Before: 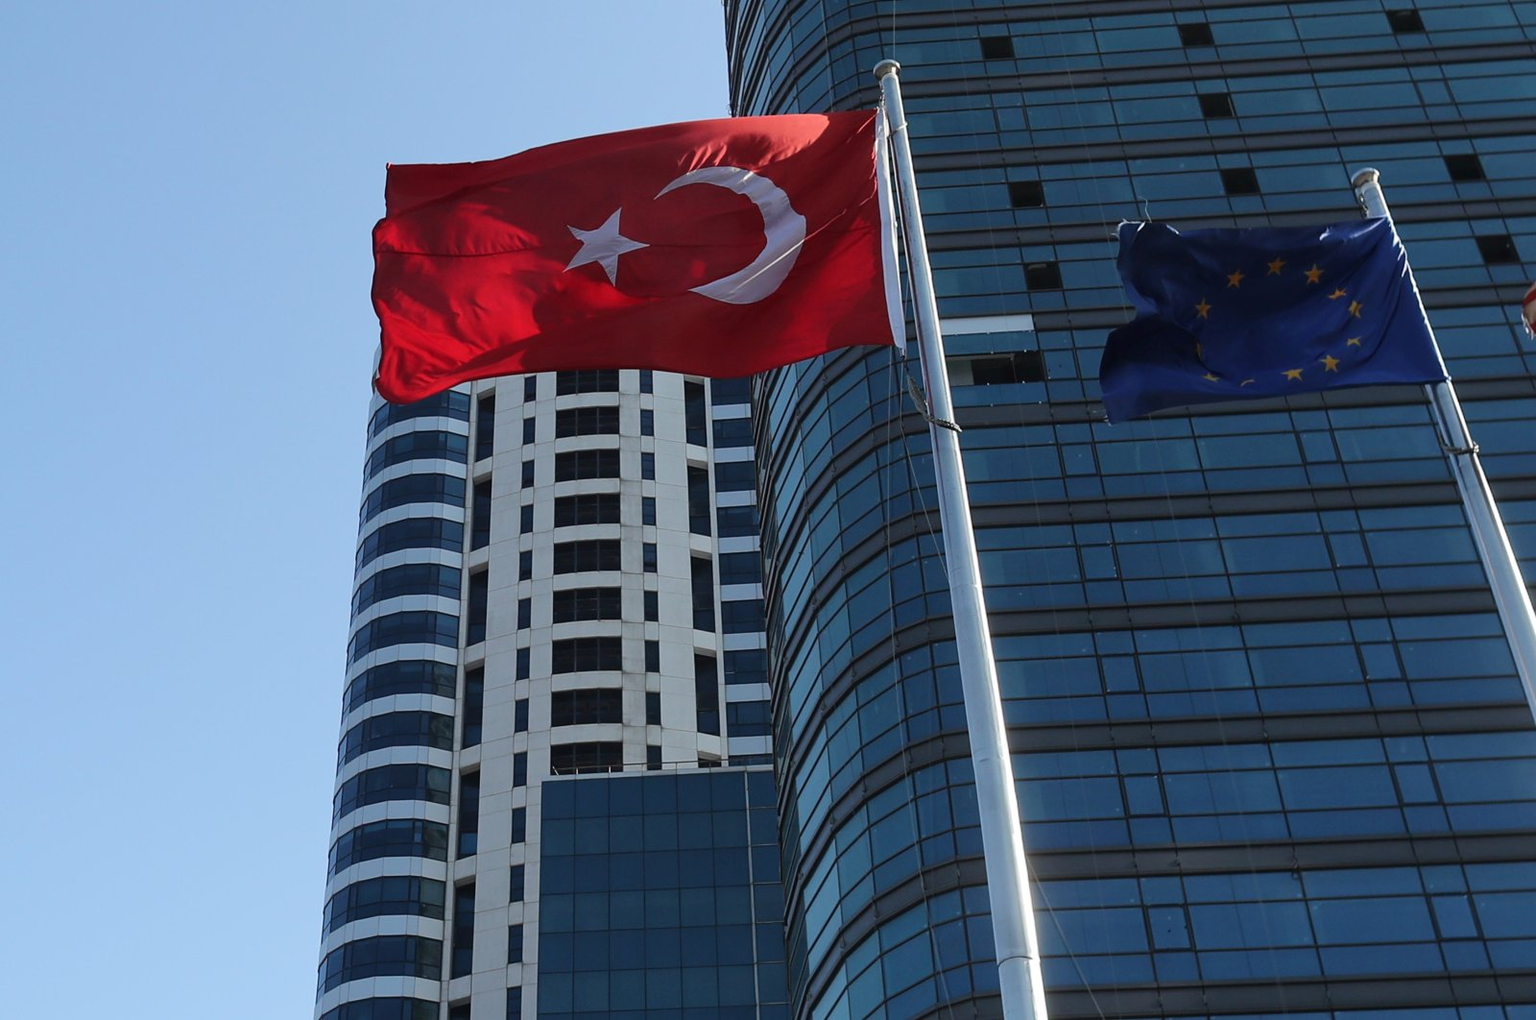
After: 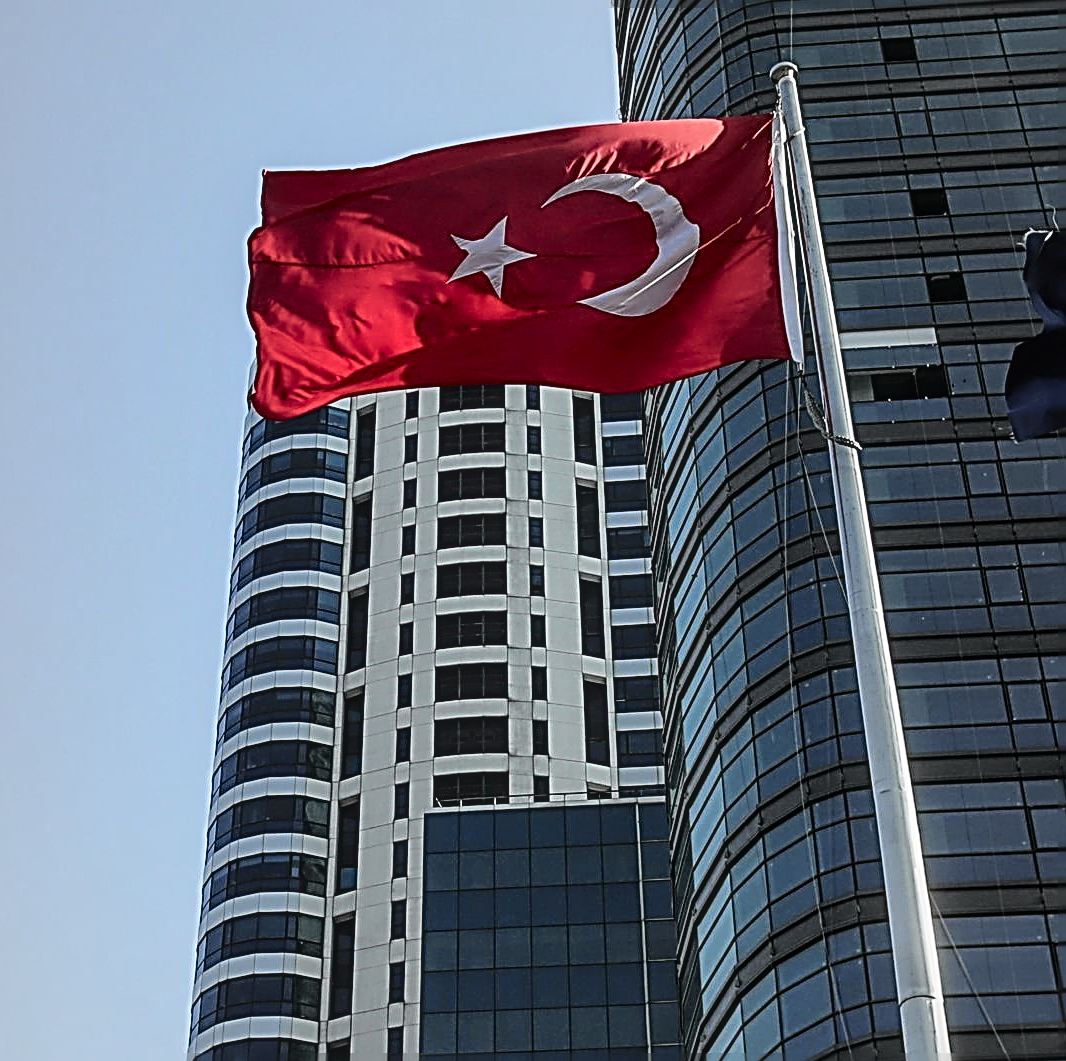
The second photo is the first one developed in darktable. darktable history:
sharpen: radius 3.158, amount 1.731
crop and rotate: left 8.786%, right 24.548%
vignetting: fall-off start 18.21%, fall-off radius 137.95%, brightness -0.207, center (-0.078, 0.066), width/height ratio 0.62, shape 0.59
tone curve: curves: ch0 [(0.003, 0.029) (0.037, 0.036) (0.149, 0.117) (0.297, 0.318) (0.422, 0.474) (0.531, 0.6) (0.743, 0.809) (0.889, 0.941) (1, 0.98)]; ch1 [(0, 0) (0.305, 0.325) (0.453, 0.437) (0.482, 0.479) (0.501, 0.5) (0.506, 0.503) (0.564, 0.578) (0.587, 0.625) (0.666, 0.727) (1, 1)]; ch2 [(0, 0) (0.323, 0.277) (0.408, 0.399) (0.45, 0.48) (0.499, 0.502) (0.512, 0.523) (0.57, 0.595) (0.653, 0.671) (0.768, 0.744) (1, 1)], color space Lab, independent channels, preserve colors none
local contrast: on, module defaults
